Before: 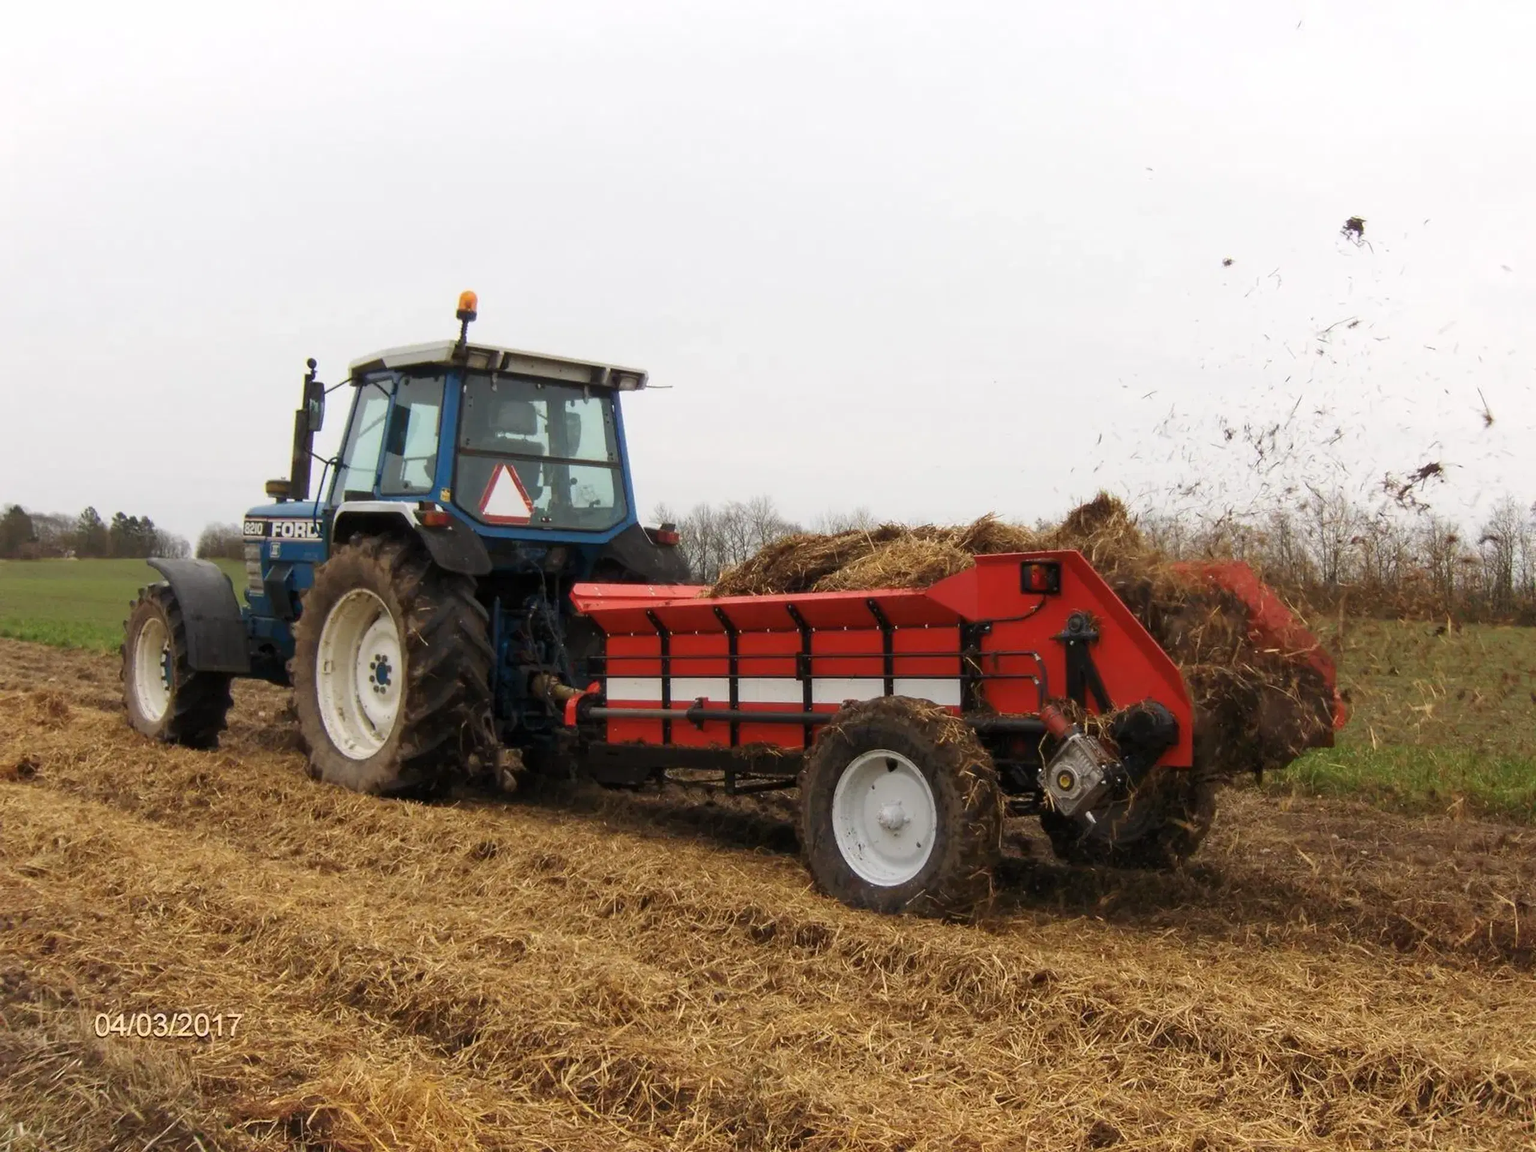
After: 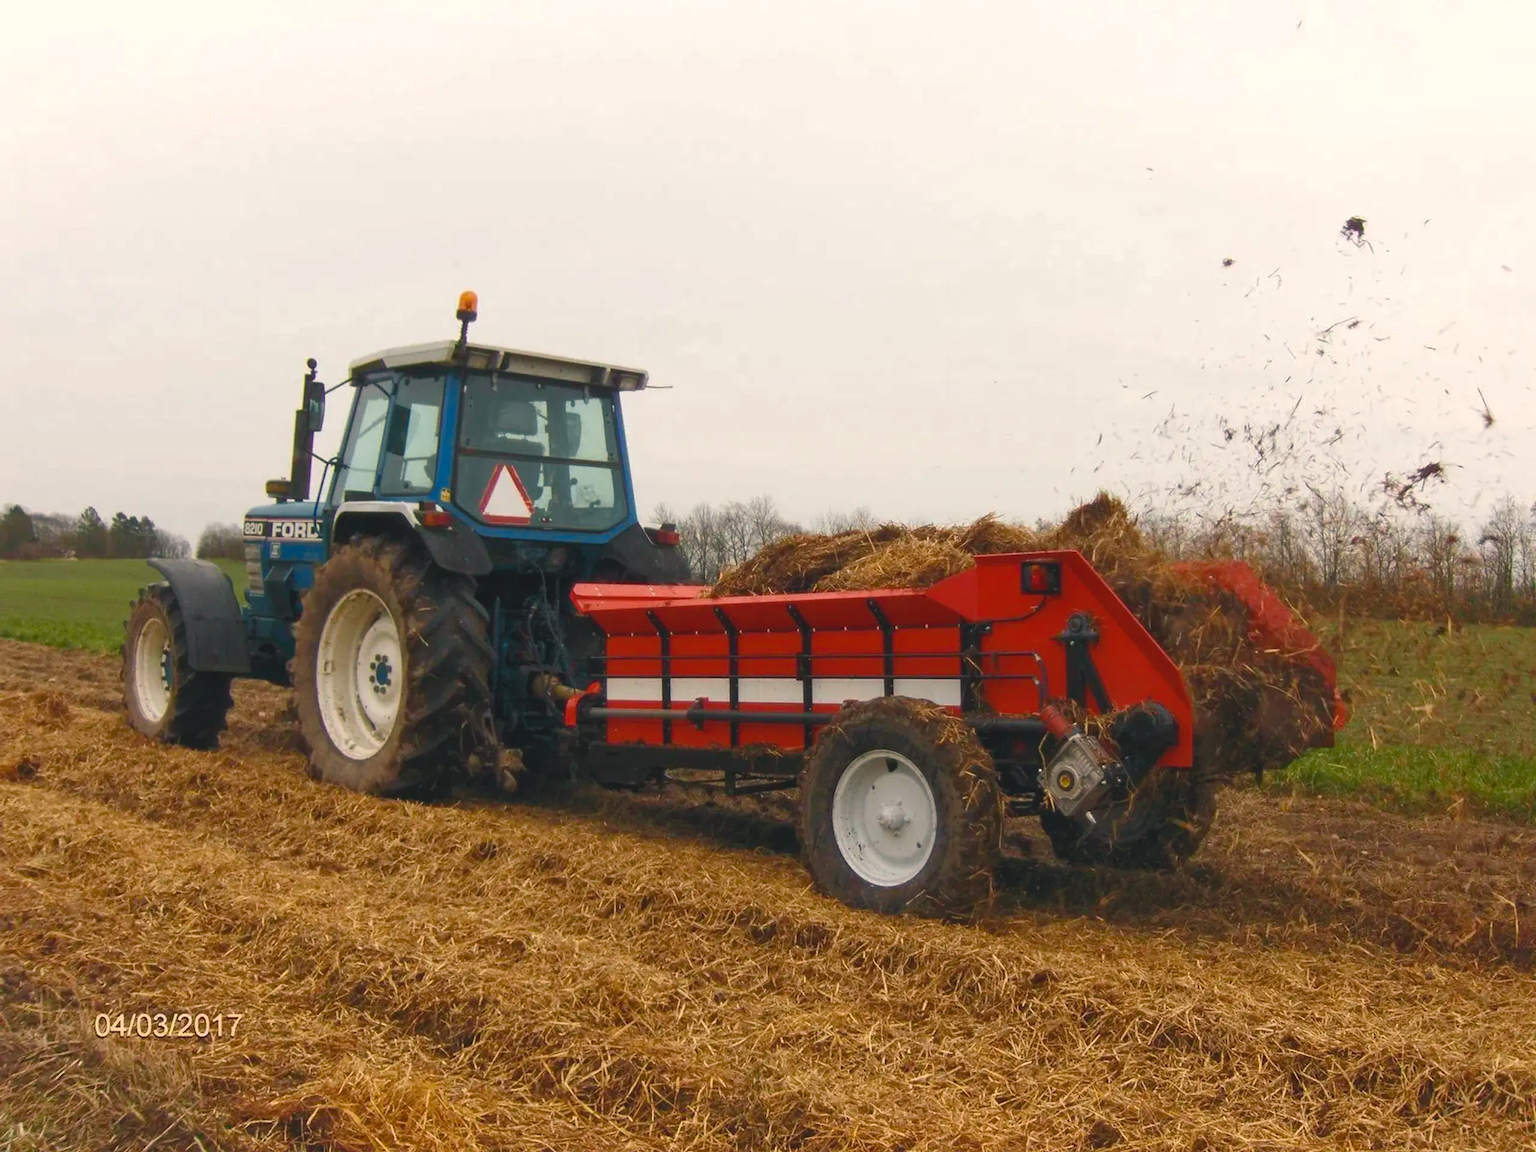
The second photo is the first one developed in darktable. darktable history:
local contrast: mode bilateral grid, contrast 10, coarseness 25, detail 110%, midtone range 0.2
color balance rgb: shadows lift › chroma 2%, shadows lift › hue 219.6°, power › hue 313.2°, highlights gain › chroma 3%, highlights gain › hue 75.6°, global offset › luminance 0.5%, perceptual saturation grading › global saturation 15.33%, perceptual saturation grading › highlights -19.33%, perceptual saturation grading › shadows 20%, global vibrance 20%
tone curve: curves: ch0 [(0.001, 0.042) (0.128, 0.16) (0.452, 0.42) (0.603, 0.566) (0.754, 0.733) (1, 1)]; ch1 [(0, 0) (0.325, 0.327) (0.412, 0.441) (0.473, 0.466) (0.5, 0.499) (0.549, 0.558) (0.617, 0.625) (0.713, 0.7) (1, 1)]; ch2 [(0, 0) (0.386, 0.397) (0.445, 0.47) (0.505, 0.498) (0.529, 0.524) (0.574, 0.569) (0.652, 0.641) (1, 1)], color space Lab, independent channels, preserve colors none
shadows and highlights: shadows 25, highlights -25
